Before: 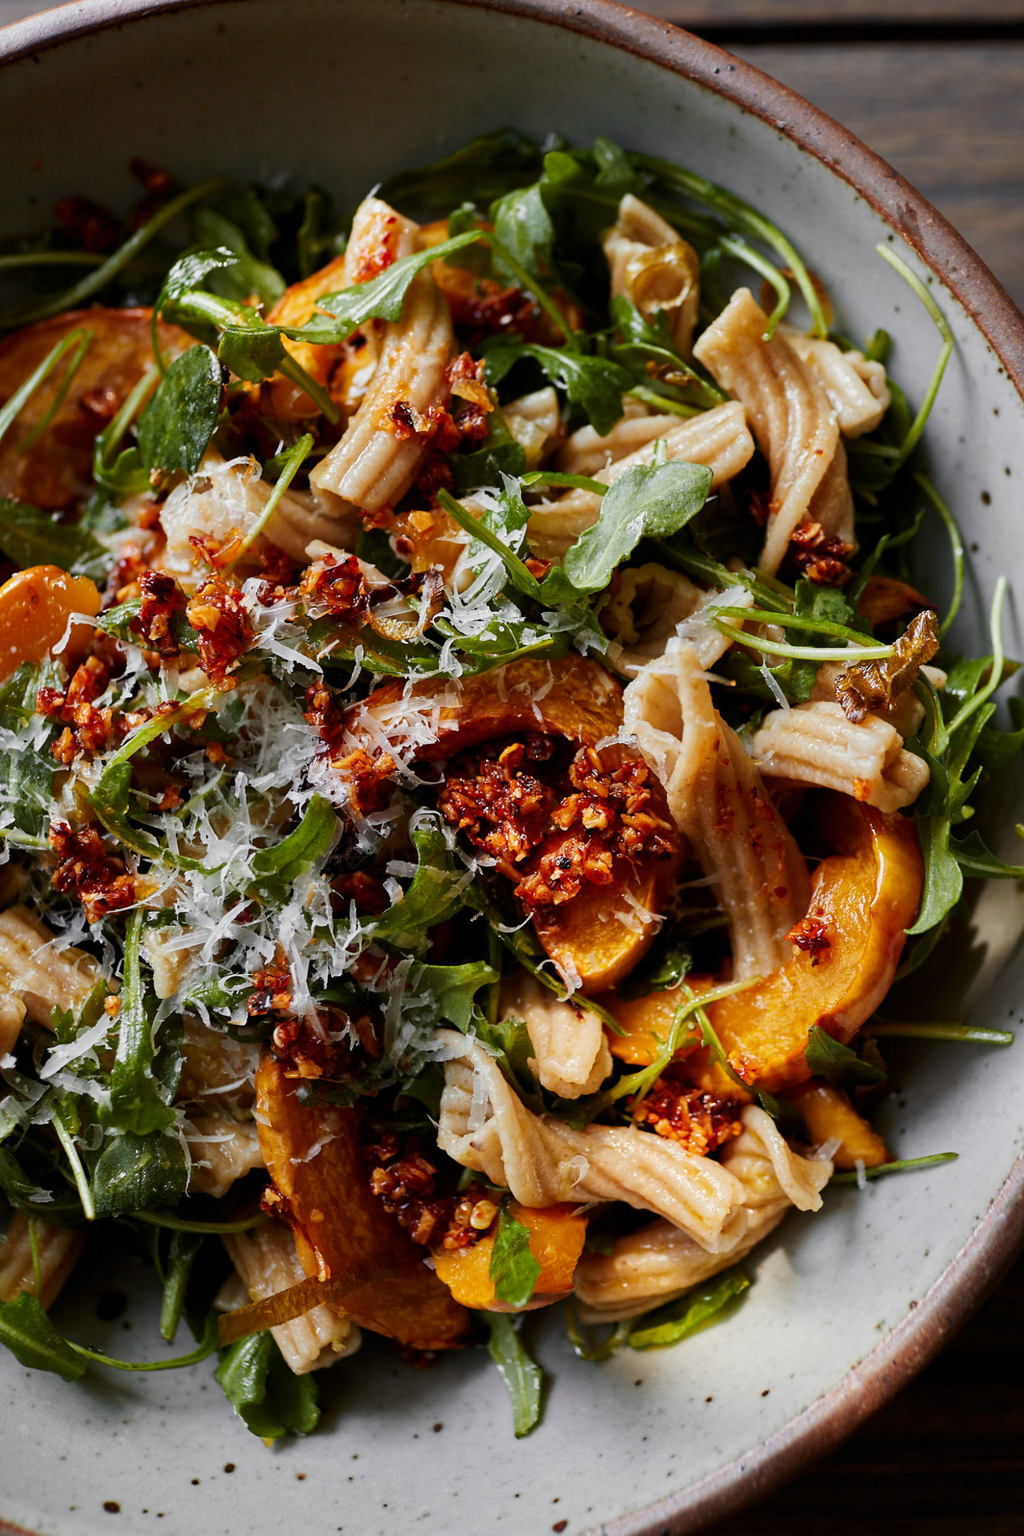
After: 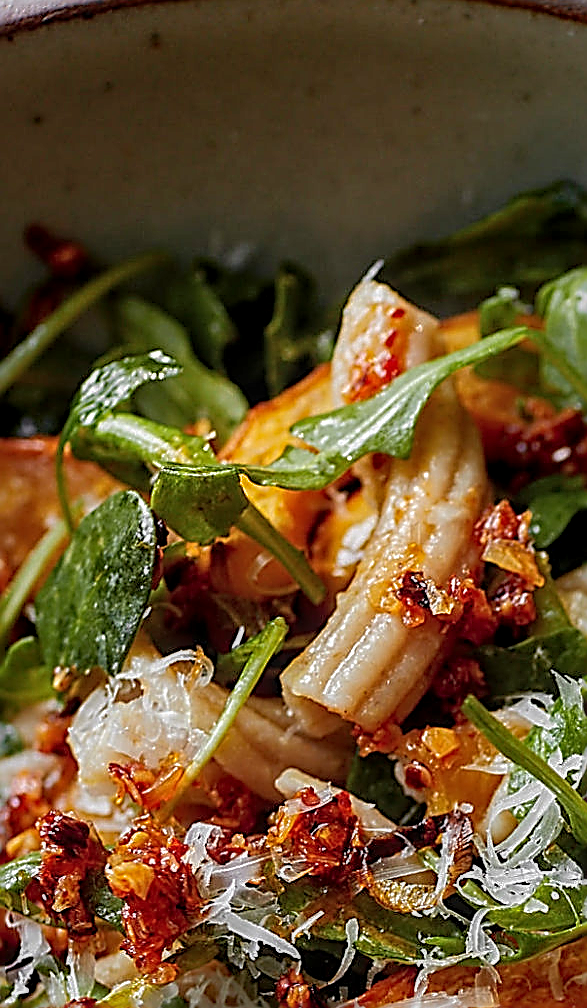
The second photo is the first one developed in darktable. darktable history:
sharpen: amount 1.847
crop and rotate: left 10.963%, top 0.068%, right 48.815%, bottom 53.88%
shadows and highlights: on, module defaults
local contrast: on, module defaults
